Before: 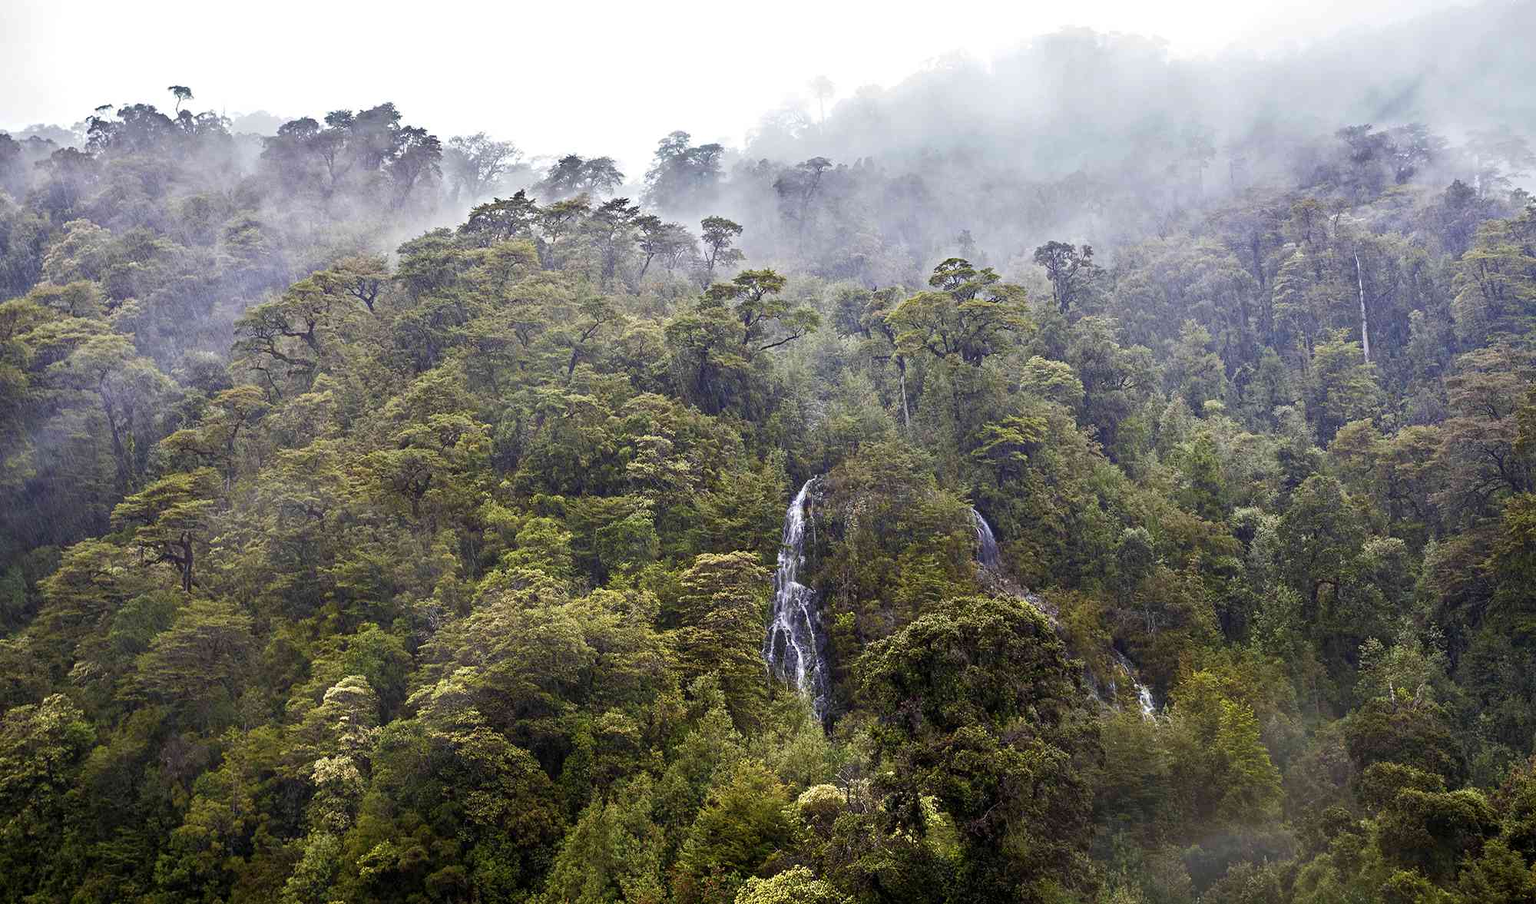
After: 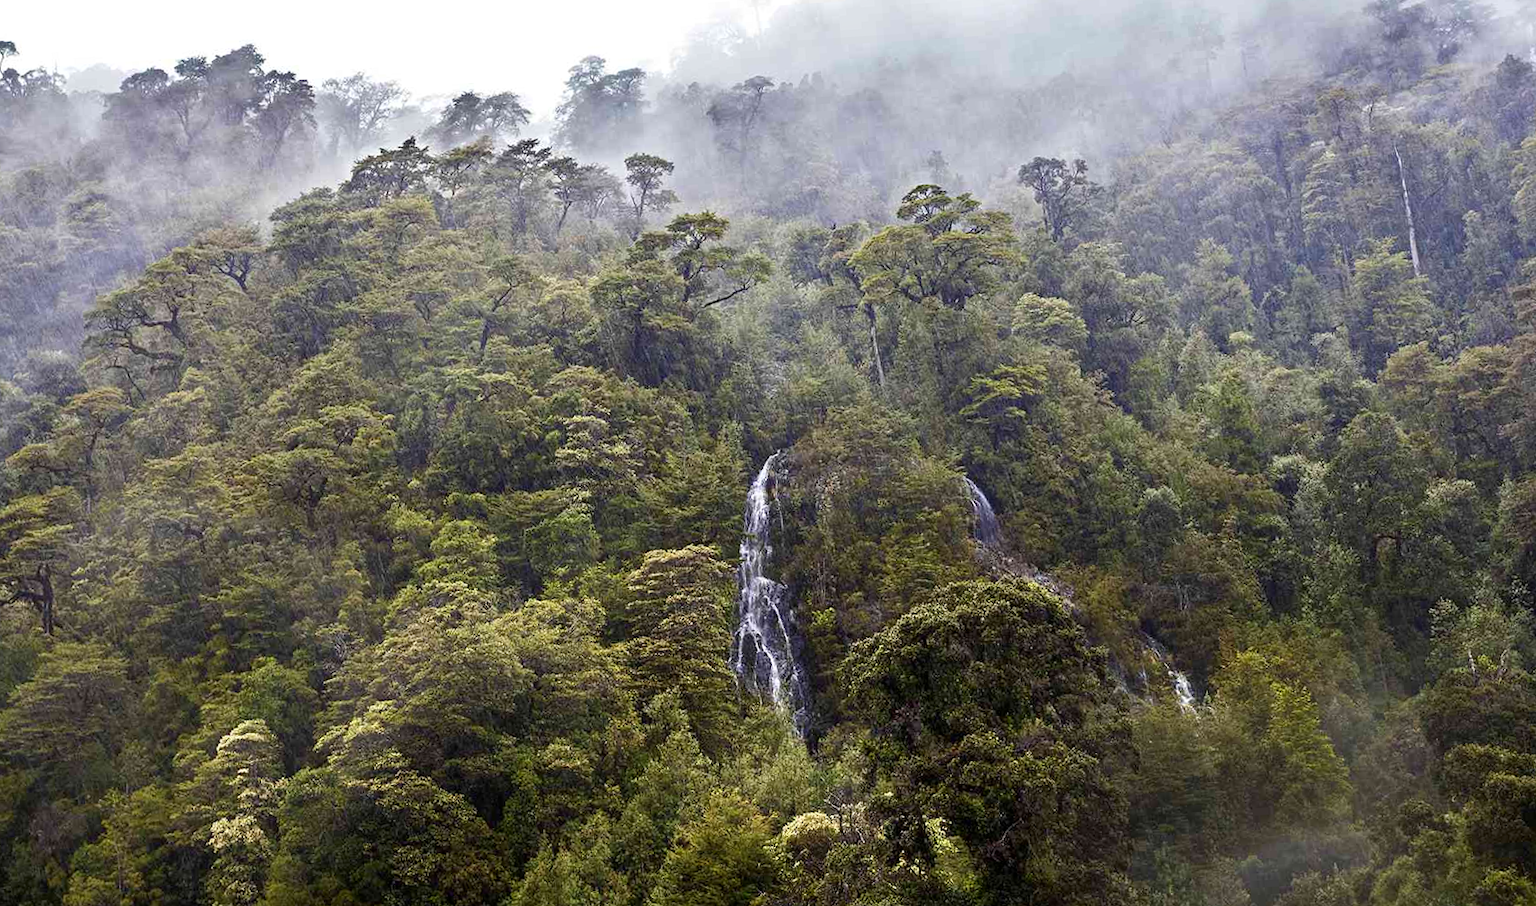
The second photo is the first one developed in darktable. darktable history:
shadows and highlights: shadows -28.56, highlights 29.85
crop and rotate: angle 3.67°, left 5.94%, top 5.679%
